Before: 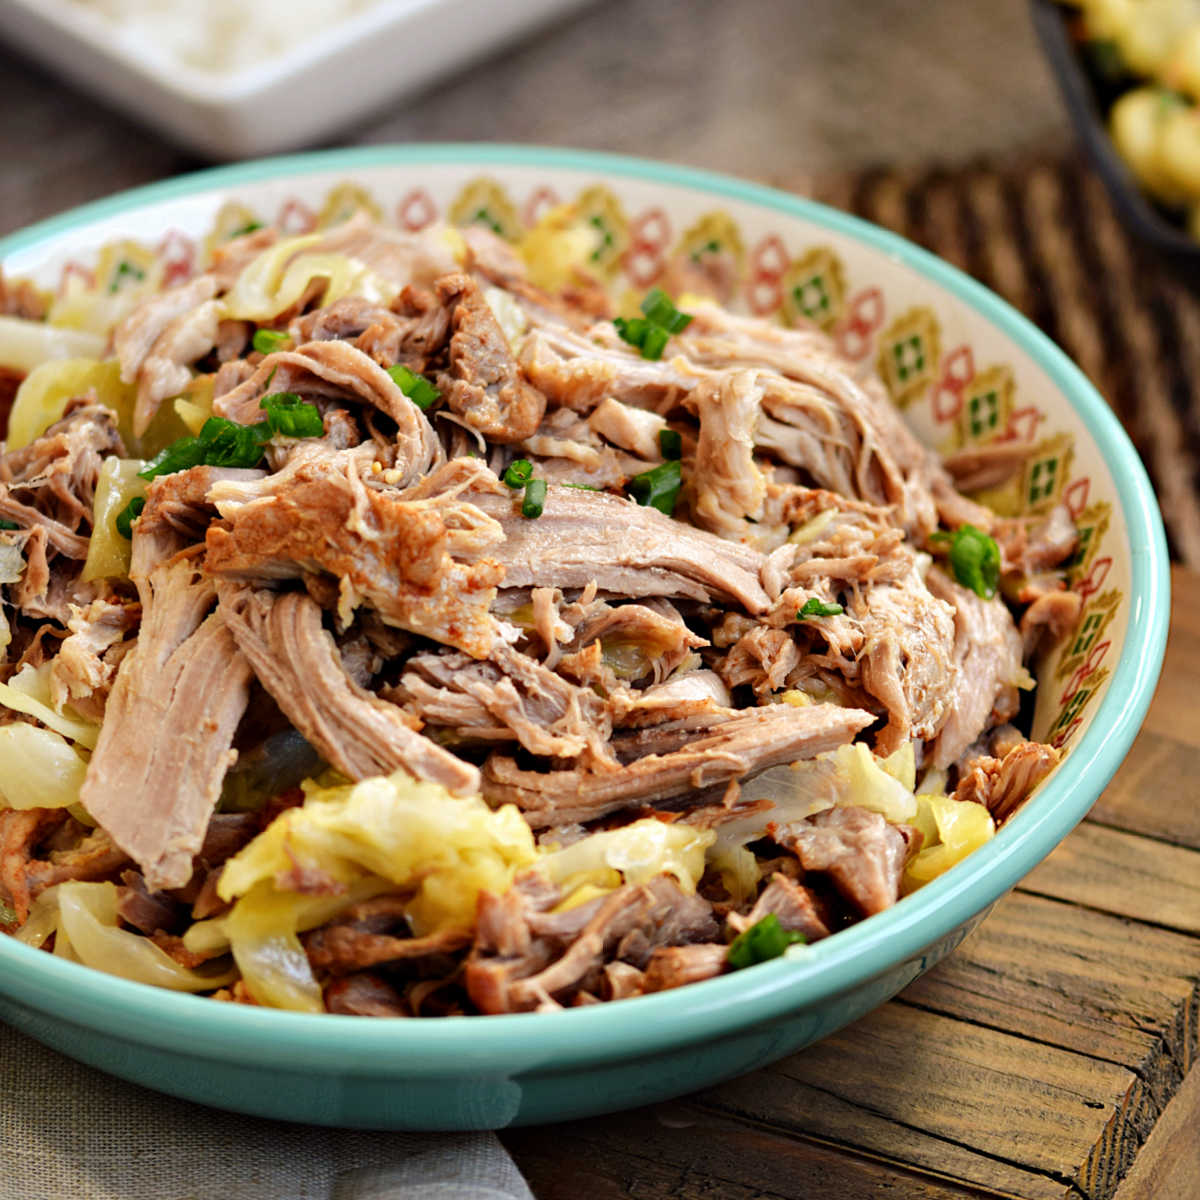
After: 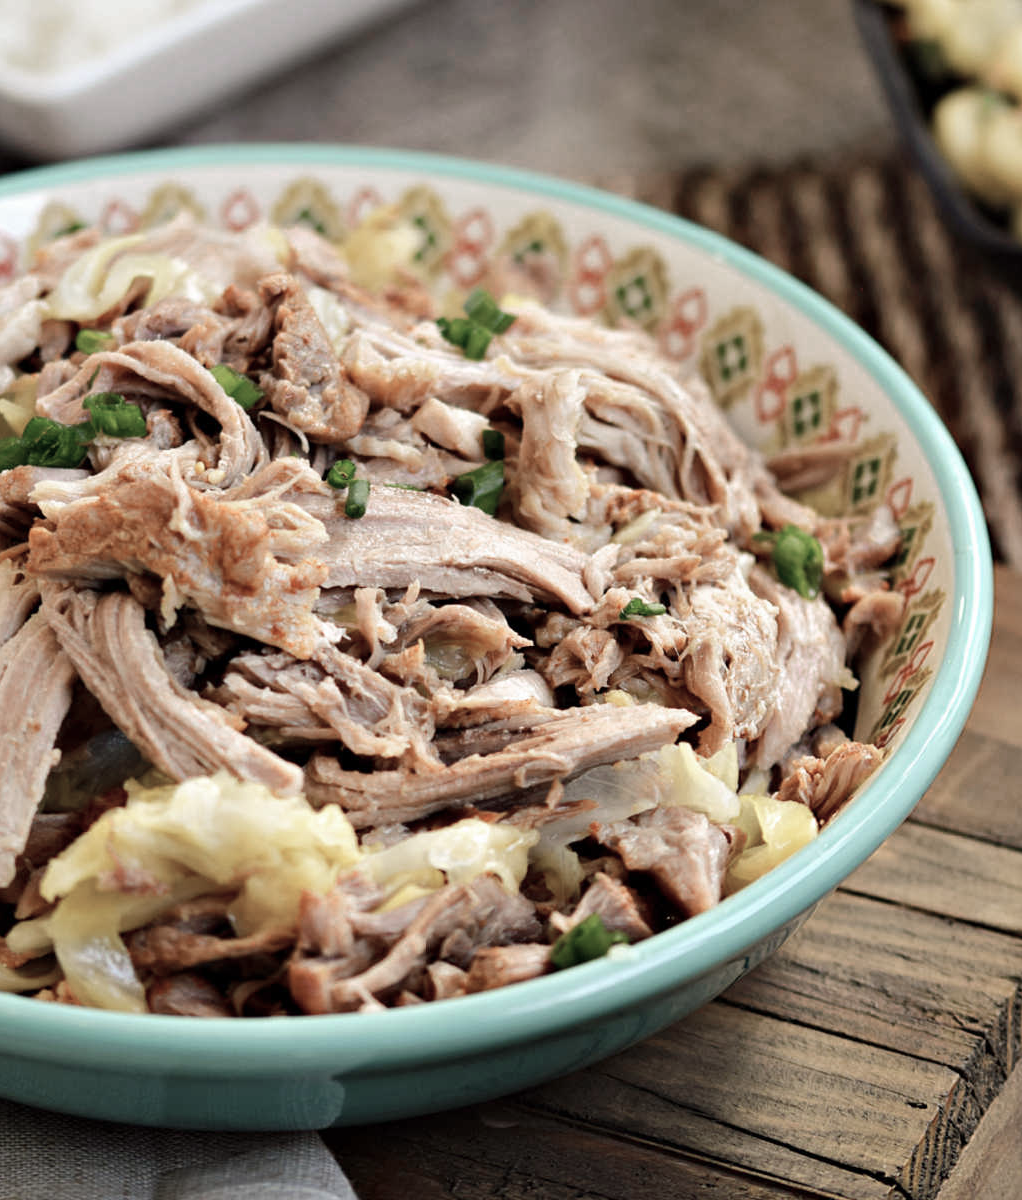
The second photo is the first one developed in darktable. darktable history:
color zones: curves: ch0 [(0, 0.559) (0.153, 0.551) (0.229, 0.5) (0.429, 0.5) (0.571, 0.5) (0.714, 0.5) (0.857, 0.5) (1, 0.559)]; ch1 [(0, 0.417) (0.112, 0.336) (0.213, 0.26) (0.429, 0.34) (0.571, 0.35) (0.683, 0.331) (0.857, 0.344) (1, 0.417)]
crop and rotate: left 14.764%
